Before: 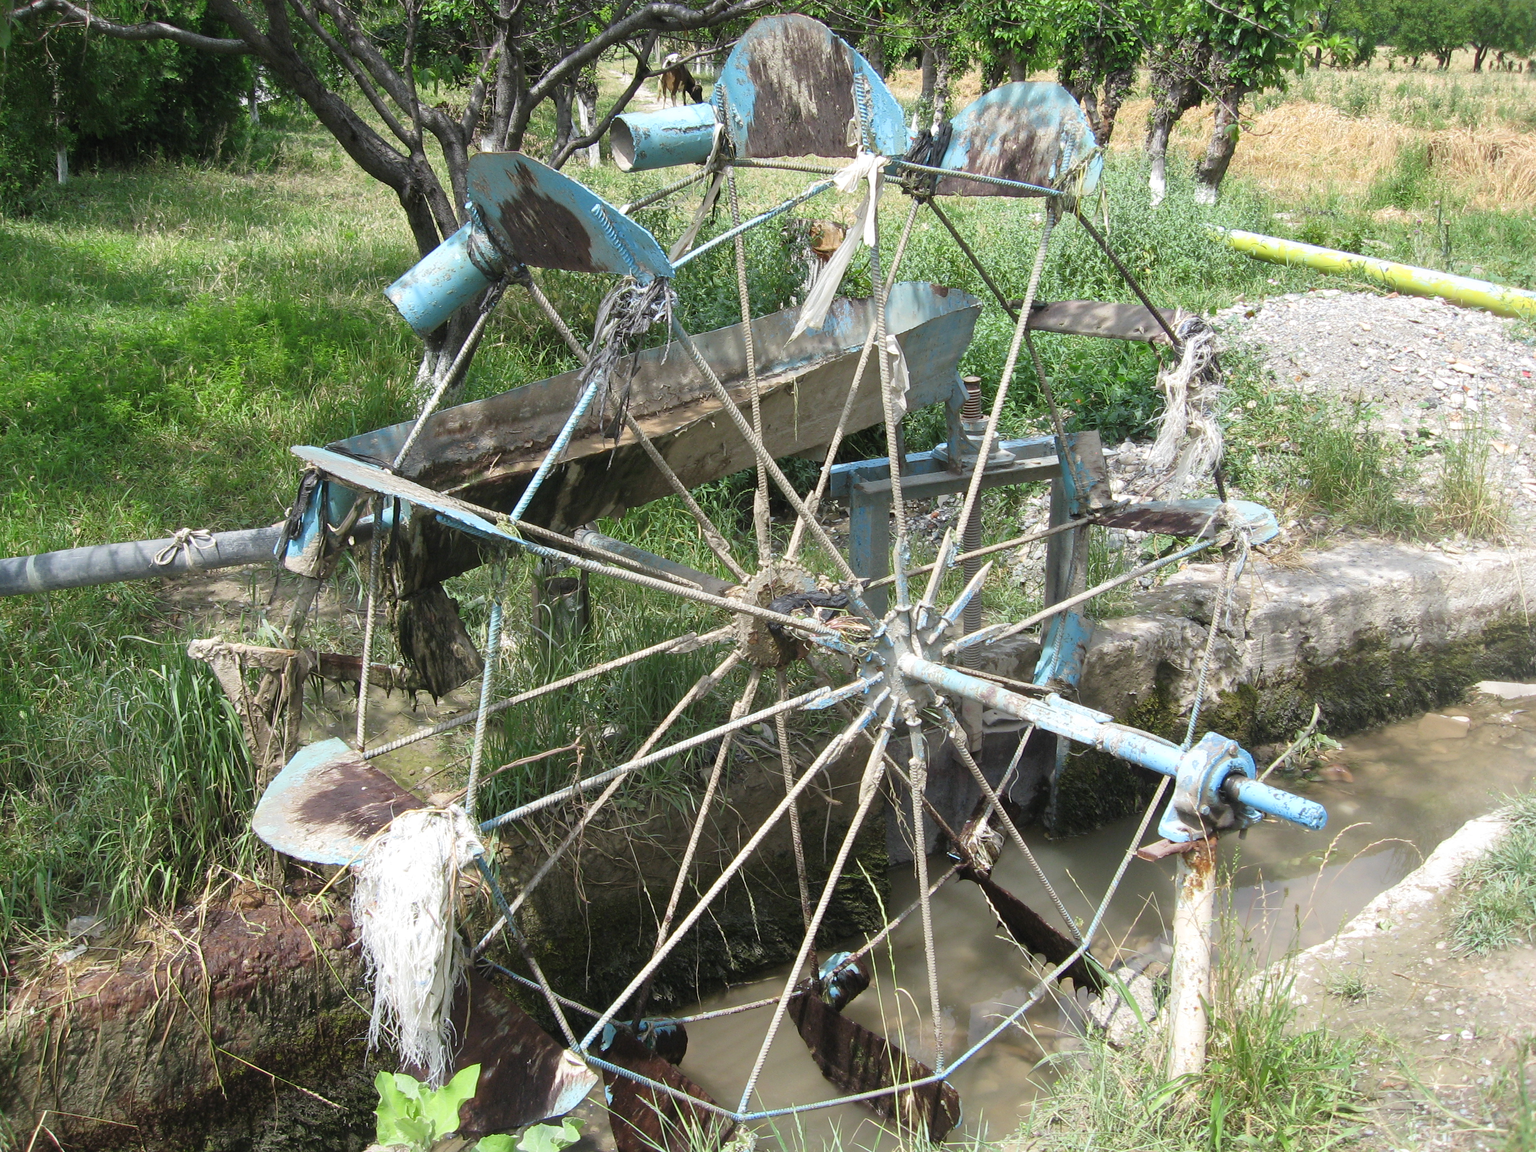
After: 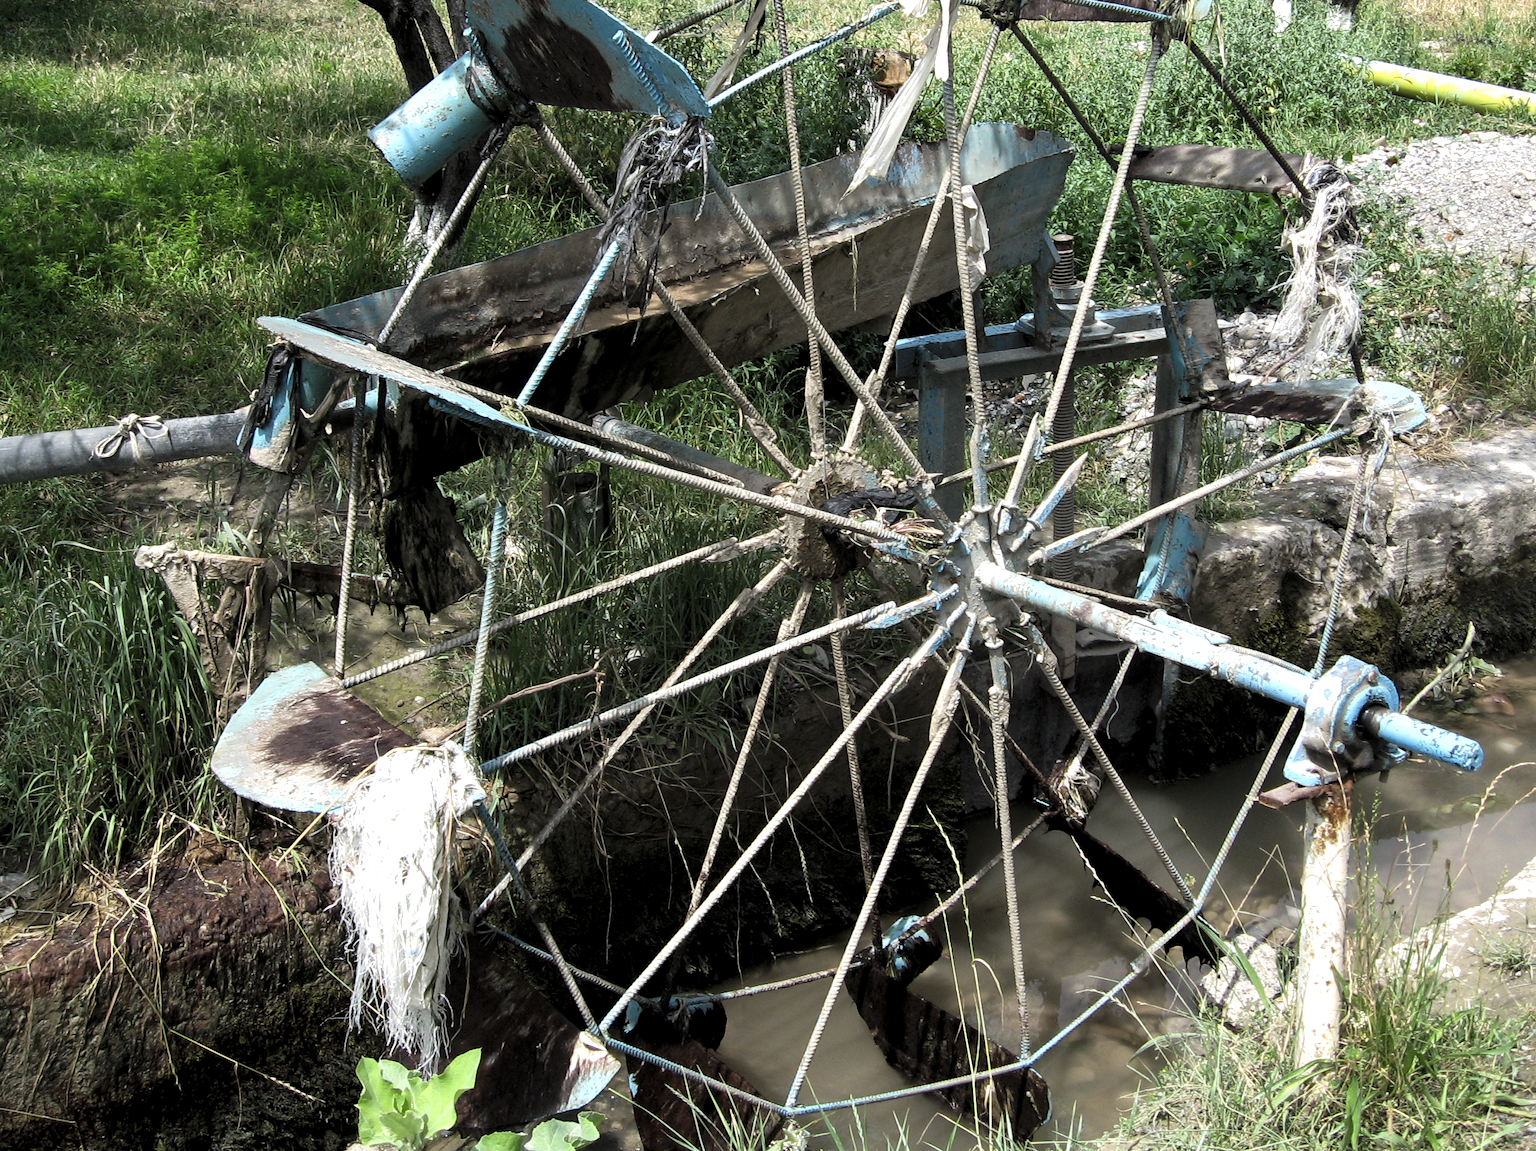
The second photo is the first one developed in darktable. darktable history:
crop and rotate: left 4.842%, top 15.51%, right 10.668%
local contrast: highlights 100%, shadows 100%, detail 120%, midtone range 0.2
levels: levels [0.101, 0.578, 0.953]
